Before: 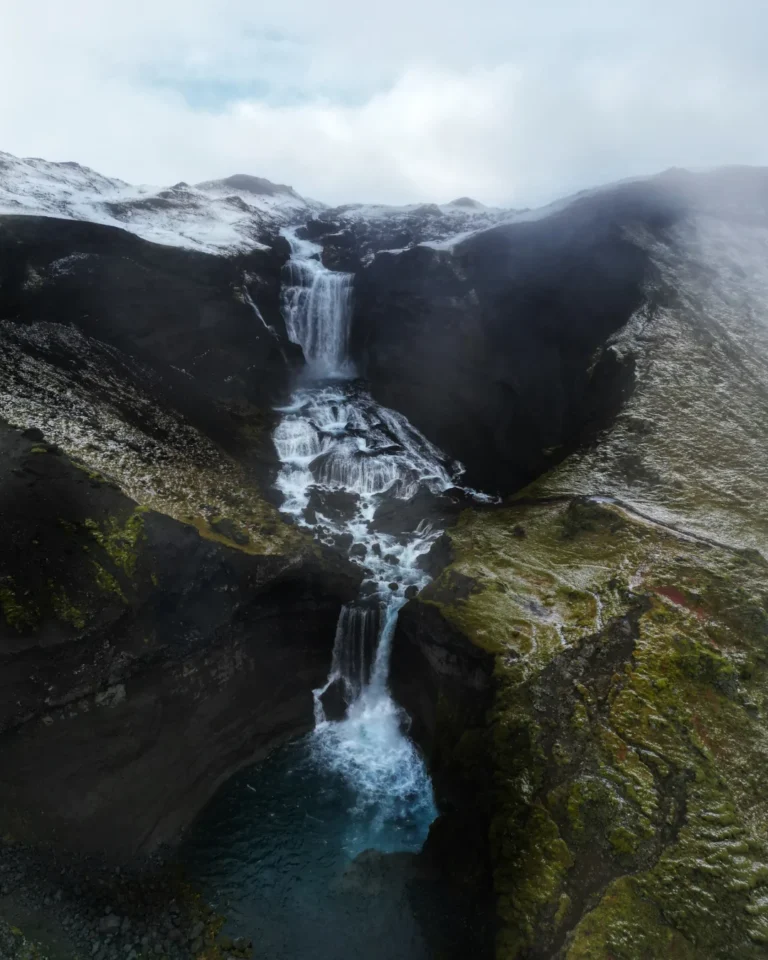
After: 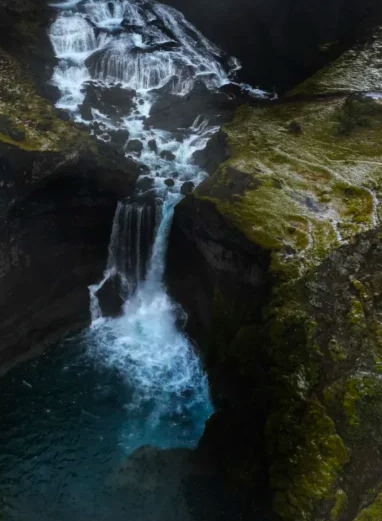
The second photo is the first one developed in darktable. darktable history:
color balance rgb: power › luminance -3.534%, power › hue 144.05°, perceptual saturation grading › global saturation 14.823%, perceptual brilliance grading › global brilliance 4.016%, global vibrance 20%
crop: left 29.295%, top 42.182%, right 20.964%, bottom 3.513%
